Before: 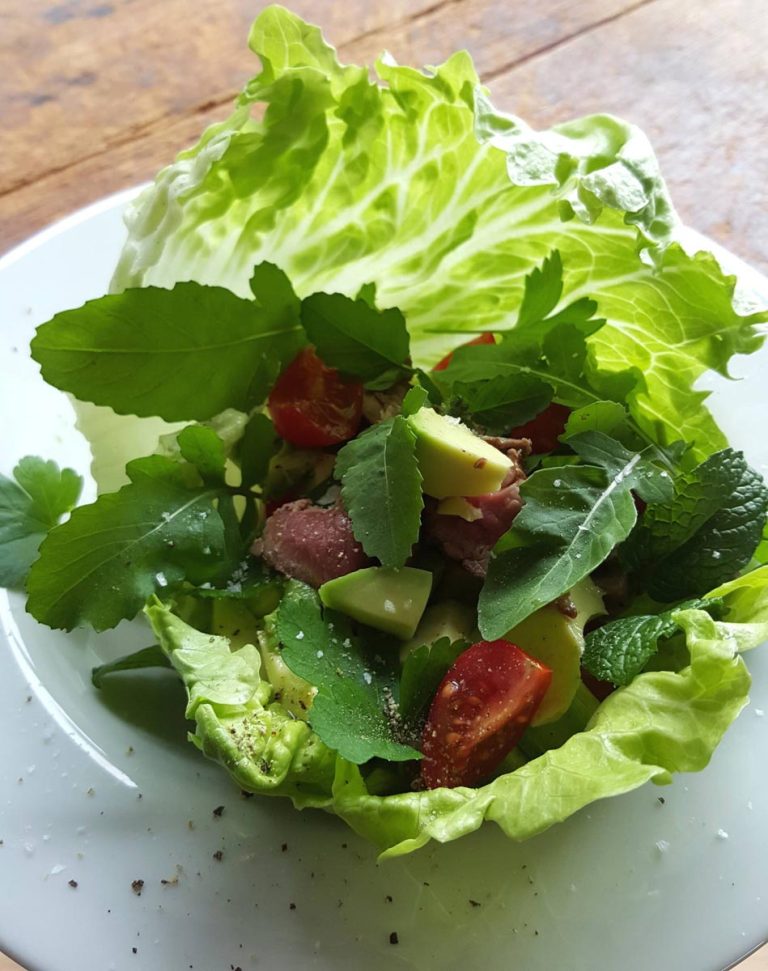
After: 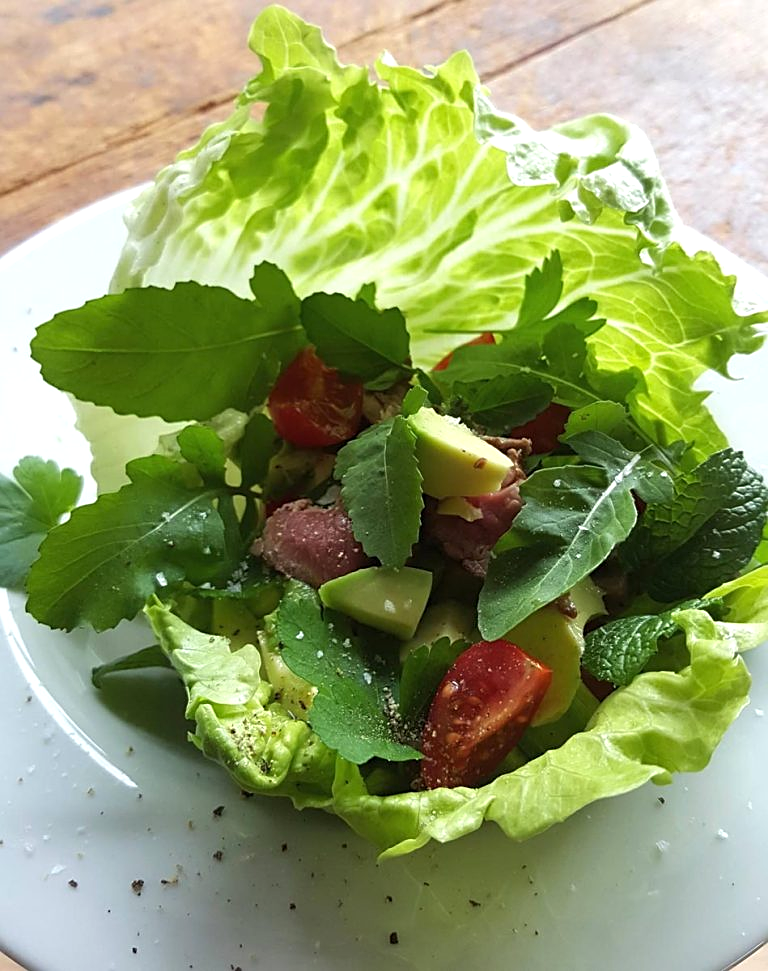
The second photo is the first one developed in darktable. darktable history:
sharpen: on, module defaults
exposure: exposure 0.2 EV, compensate exposure bias true, compensate highlight preservation false
